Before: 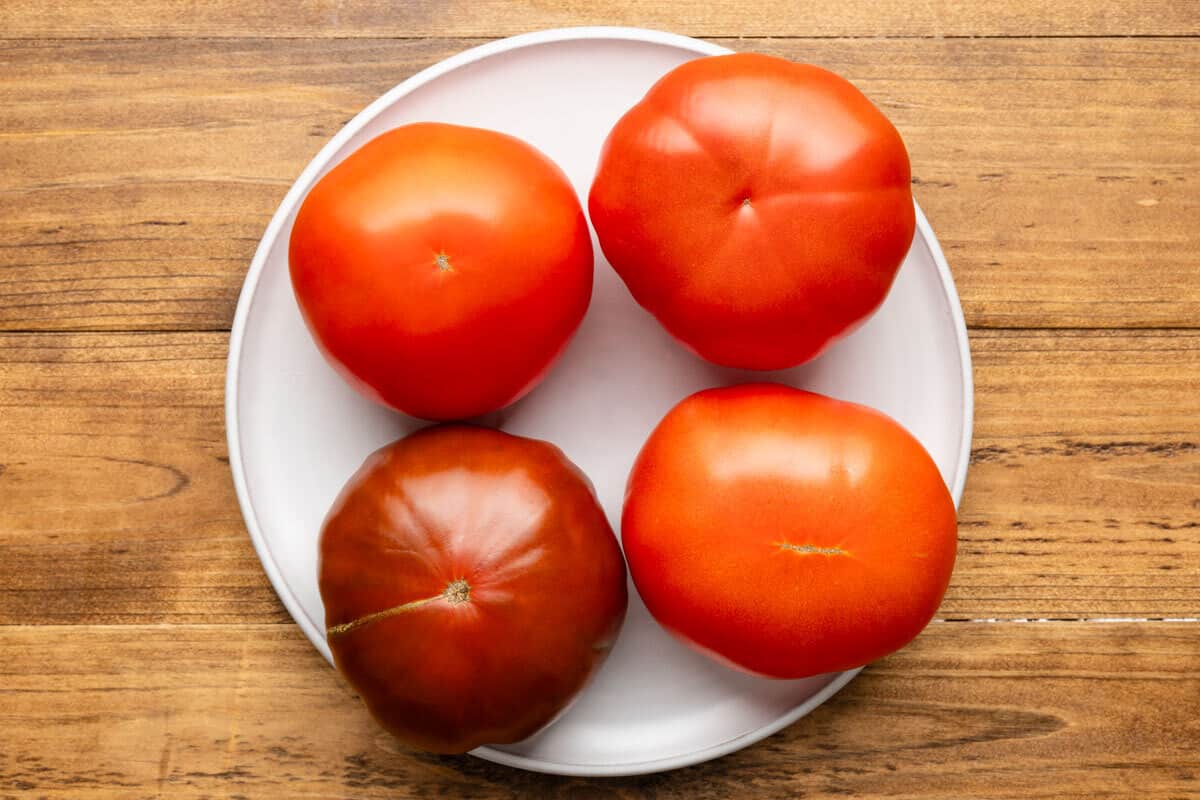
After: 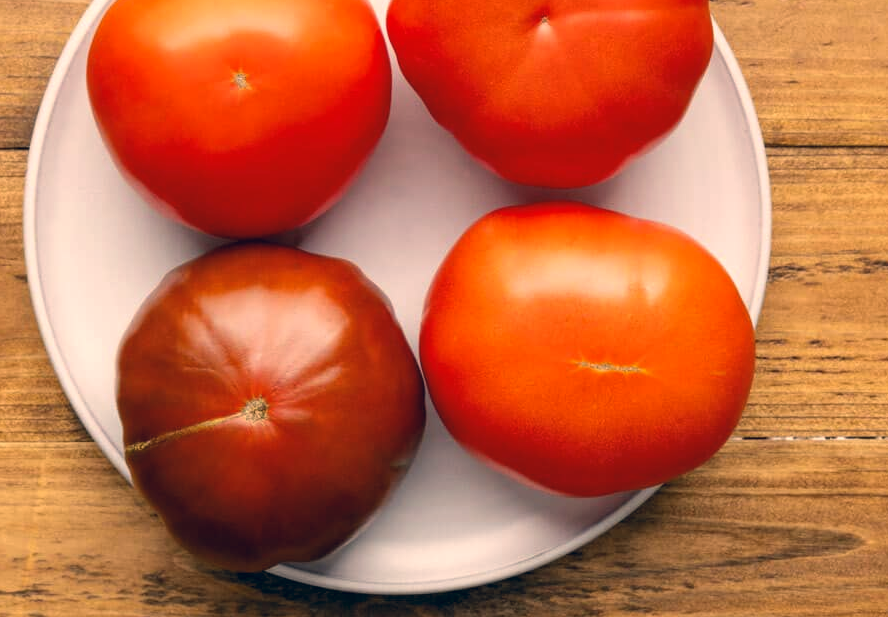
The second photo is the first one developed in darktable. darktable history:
crop: left 16.852%, top 22.756%, right 9.077%
color correction: highlights a* 10.34, highlights b* 14.39, shadows a* -9.76, shadows b* -14.87
